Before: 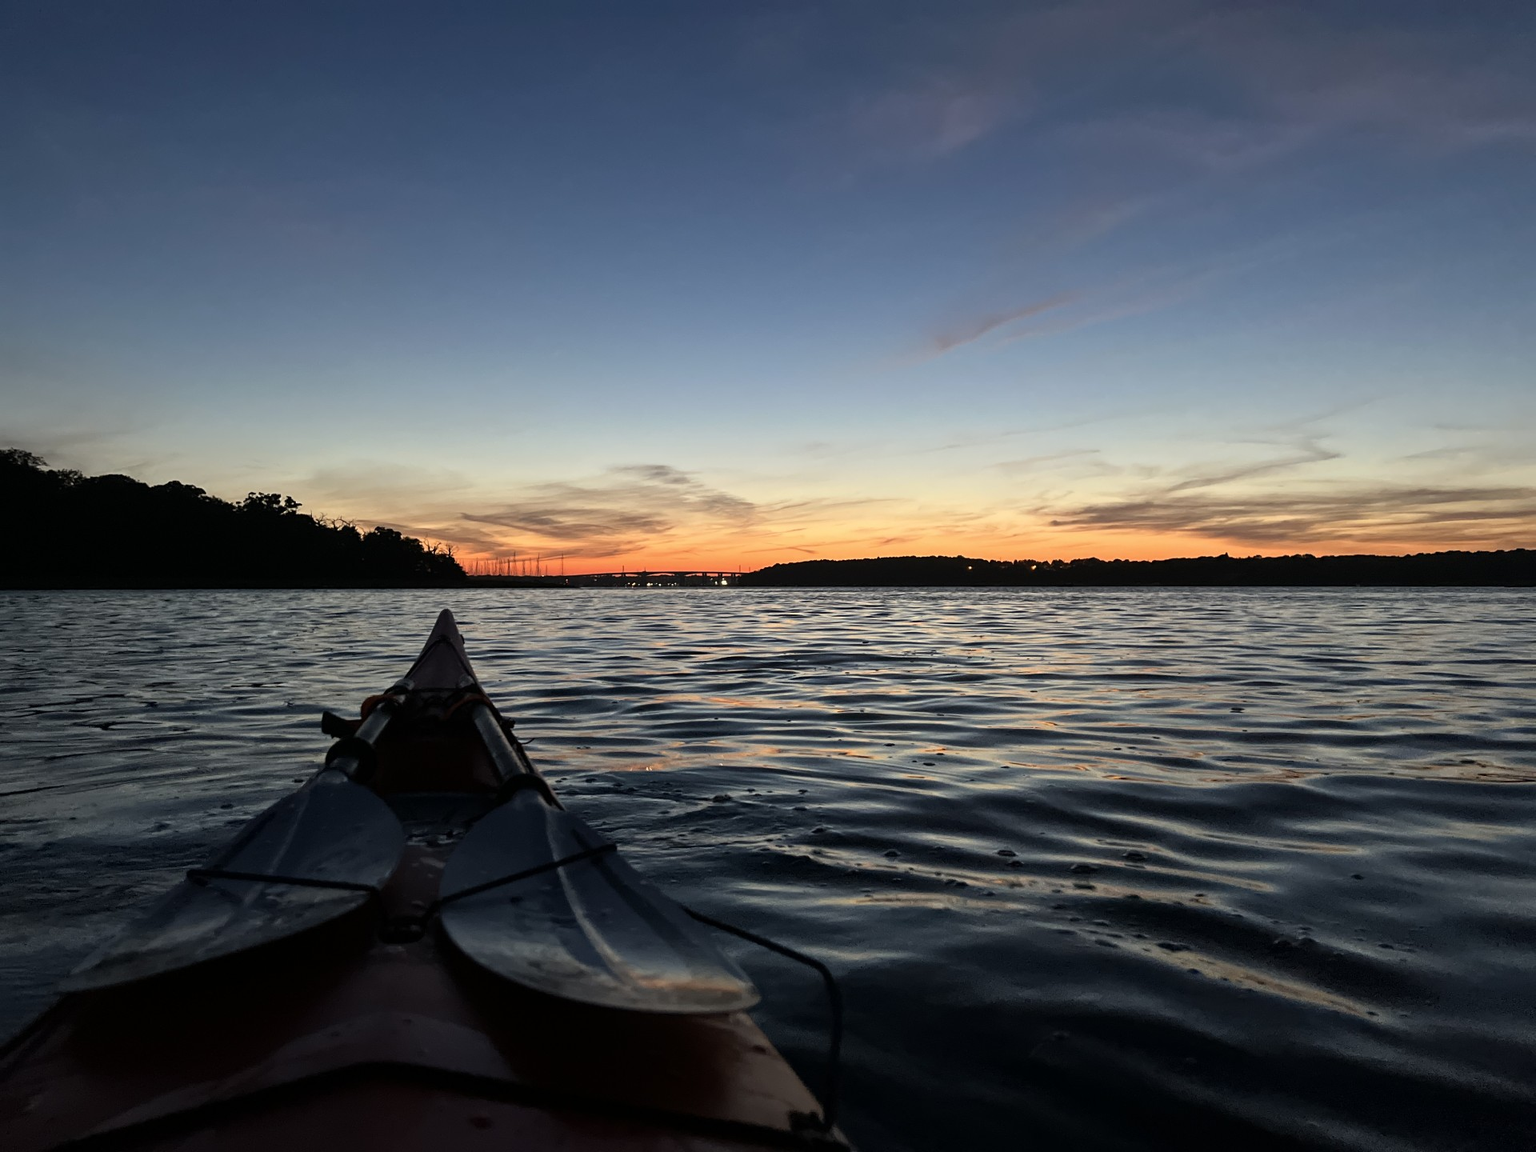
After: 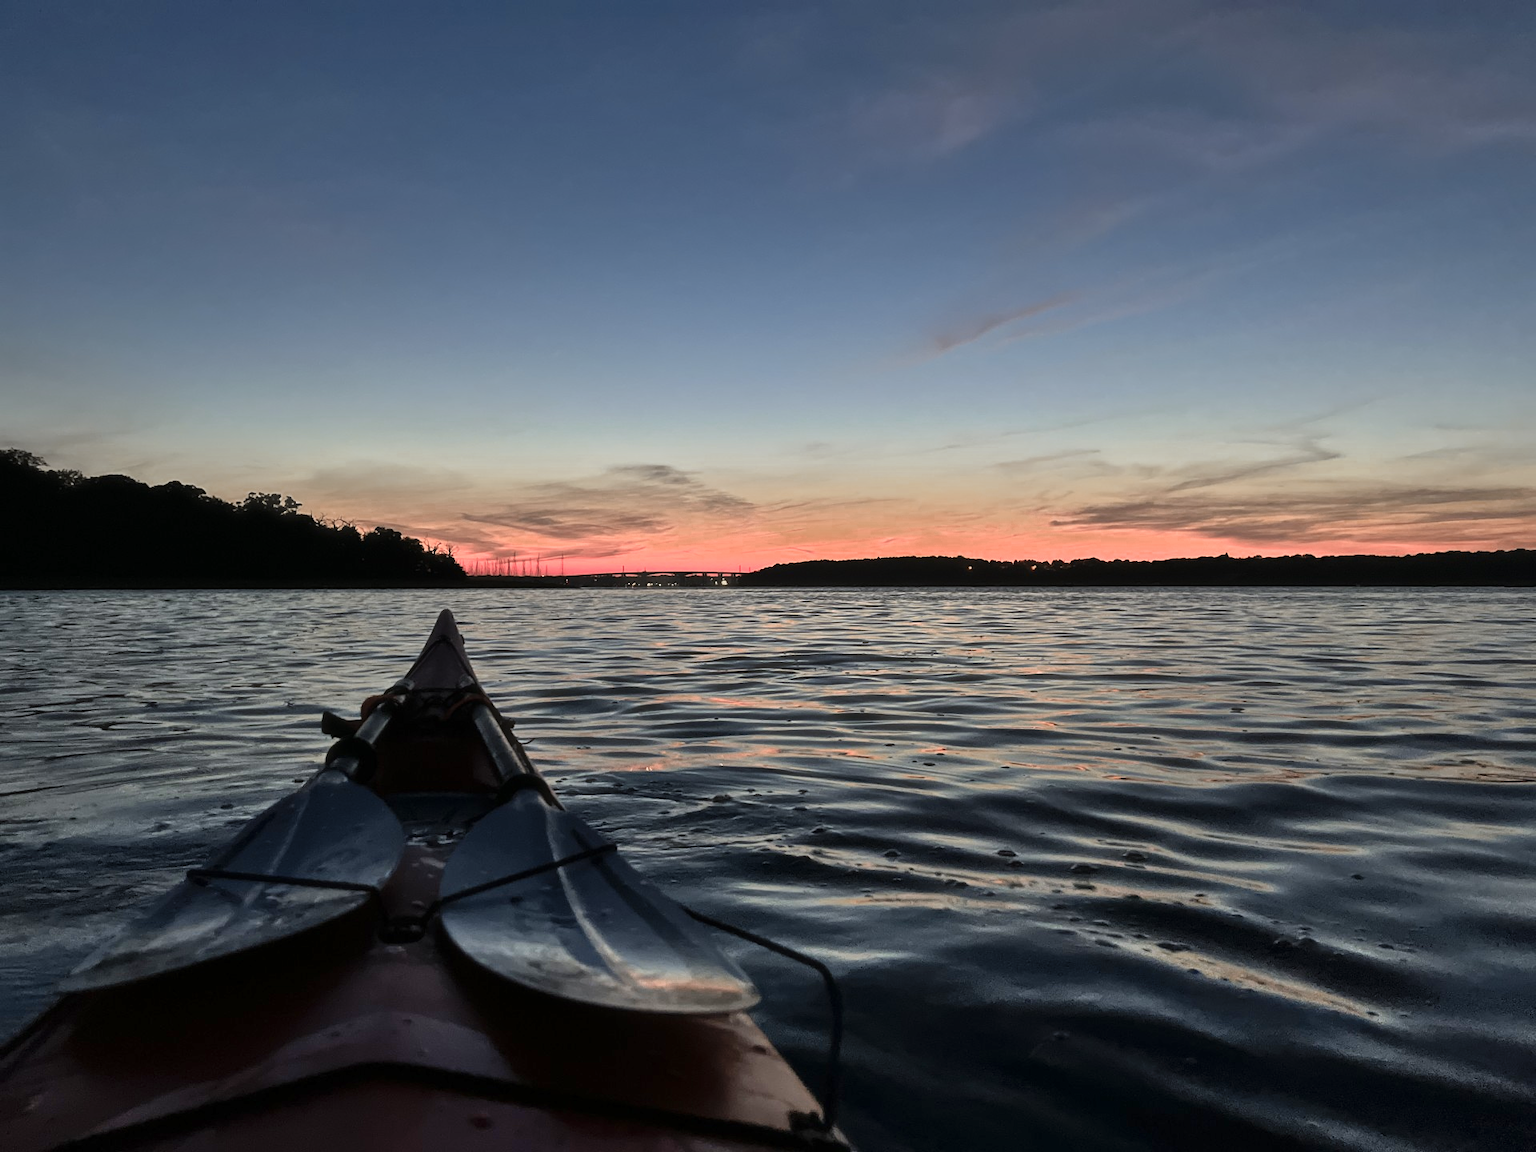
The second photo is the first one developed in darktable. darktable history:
color zones: curves: ch0 [(0.006, 0.385) (0.143, 0.563) (0.243, 0.321) (0.352, 0.464) (0.516, 0.456) (0.625, 0.5) (0.75, 0.5) (0.875, 0.5)]; ch1 [(0, 0.5) (0.134, 0.504) (0.246, 0.463) (0.421, 0.515) (0.5, 0.56) (0.625, 0.5) (0.75, 0.5) (0.875, 0.5)]; ch2 [(0, 0.5) (0.131, 0.426) (0.307, 0.289) (0.38, 0.188) (0.513, 0.216) (0.625, 0.548) (0.75, 0.468) (0.838, 0.396) (0.971, 0.311)]
haze removal: strength -0.053, compatibility mode true, adaptive false
shadows and highlights: white point adjustment 0.074, soften with gaussian
